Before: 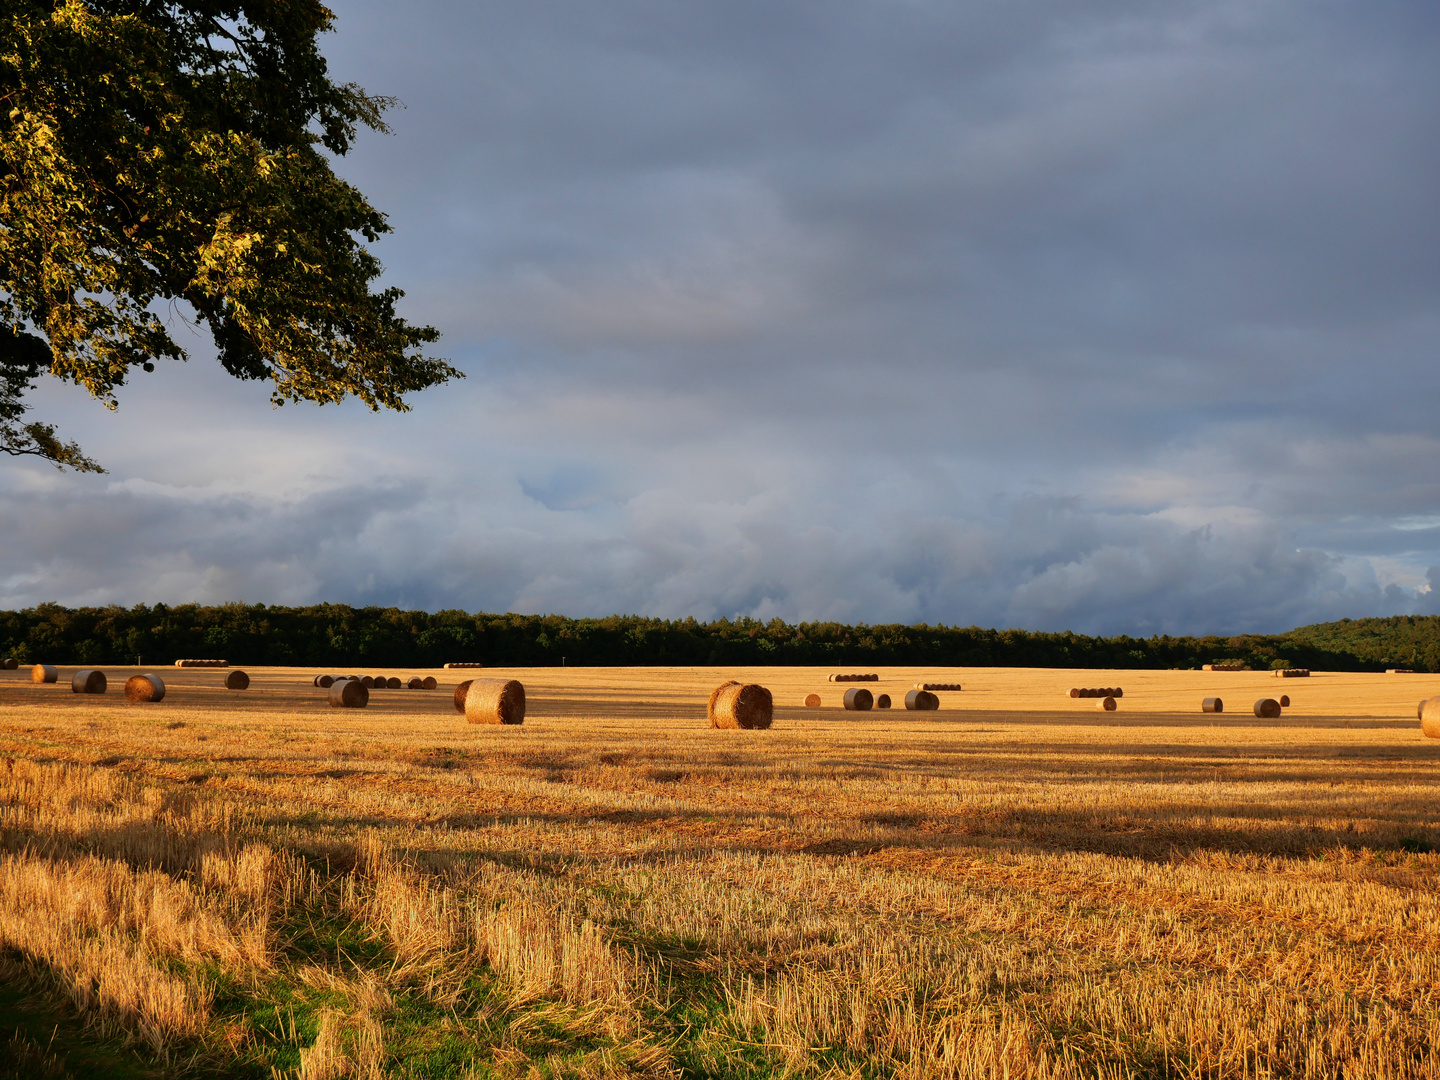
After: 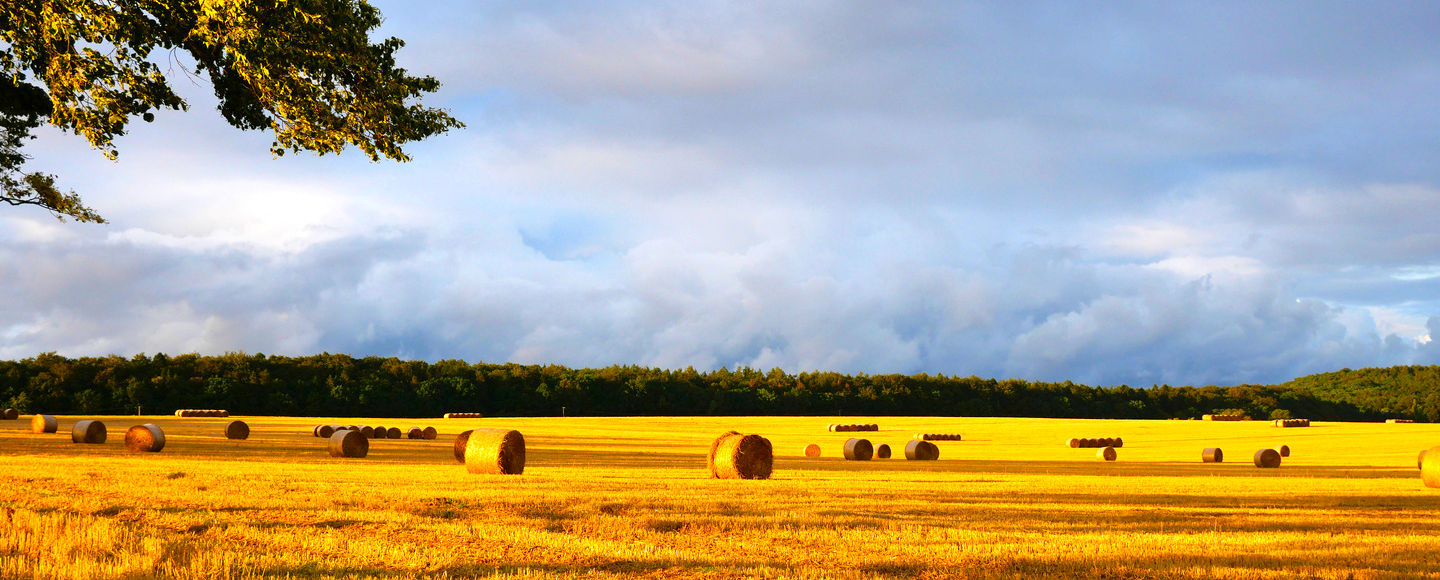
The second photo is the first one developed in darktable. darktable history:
crop and rotate: top 23.152%, bottom 23.059%
color balance rgb: perceptual saturation grading › global saturation 36.405%, perceptual saturation grading › shadows 35.892%
exposure: black level correction 0, exposure 1.001 EV, compensate exposure bias true, compensate highlight preservation false
